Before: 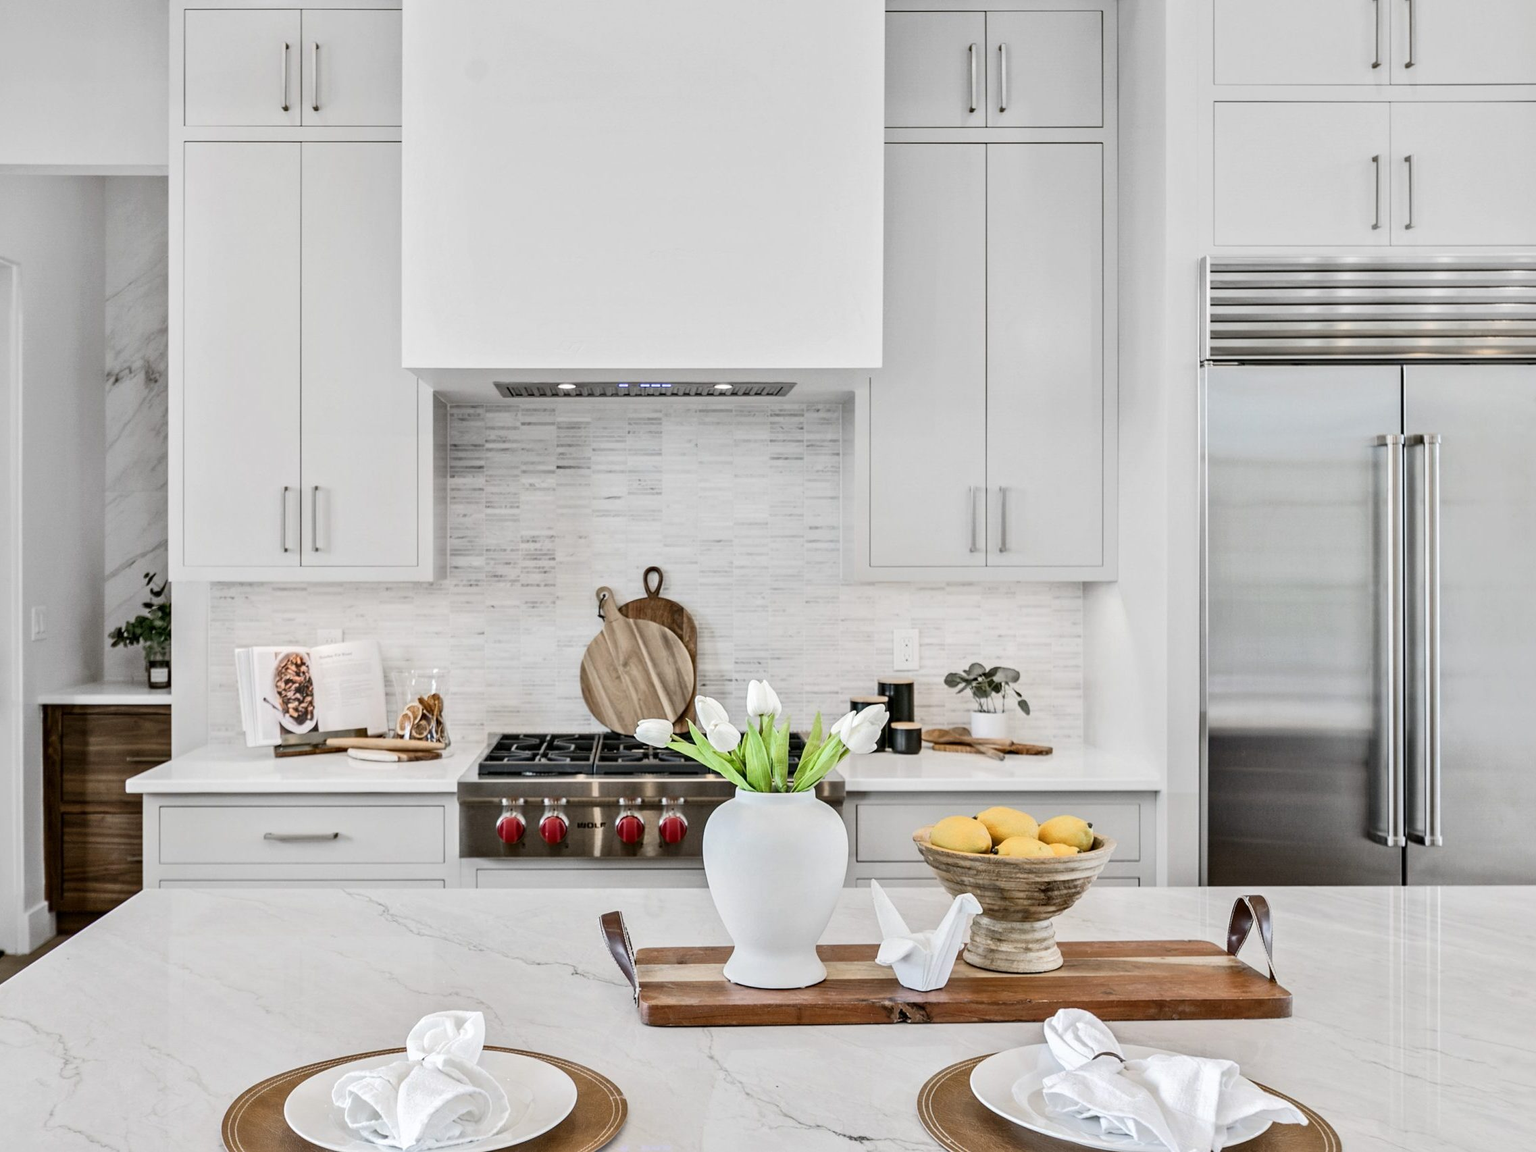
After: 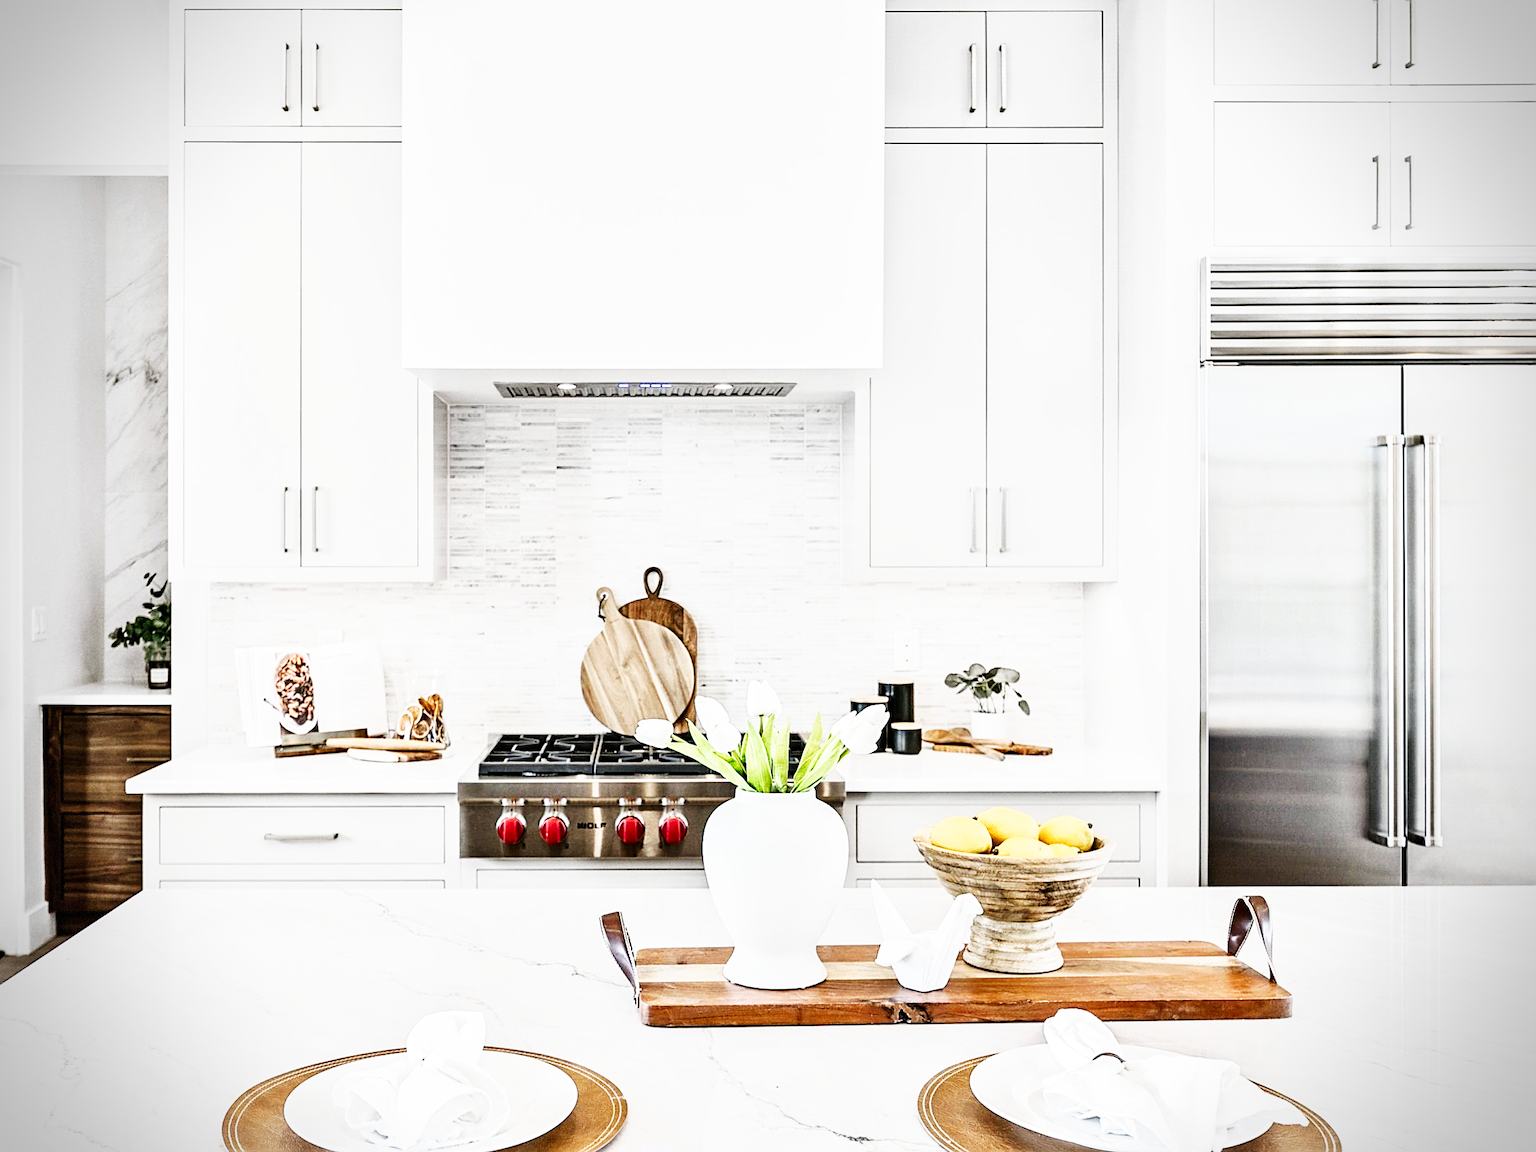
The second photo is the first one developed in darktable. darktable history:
base curve: curves: ch0 [(0, 0) (0.007, 0.004) (0.027, 0.03) (0.046, 0.07) (0.207, 0.54) (0.442, 0.872) (0.673, 0.972) (1, 1)], preserve colors none
vignetting: dithering 8-bit output, unbound false
sharpen: on, module defaults
